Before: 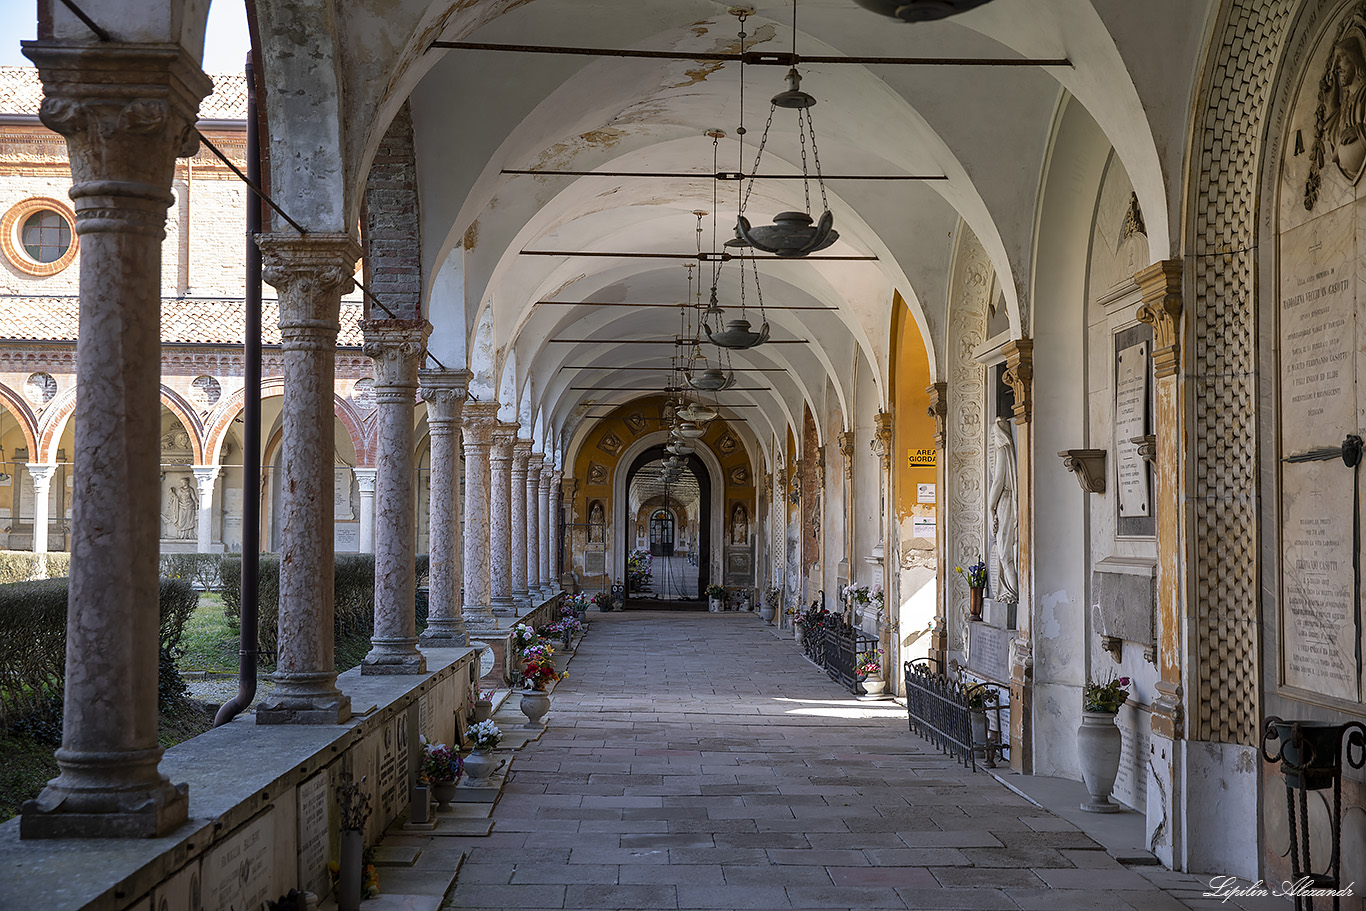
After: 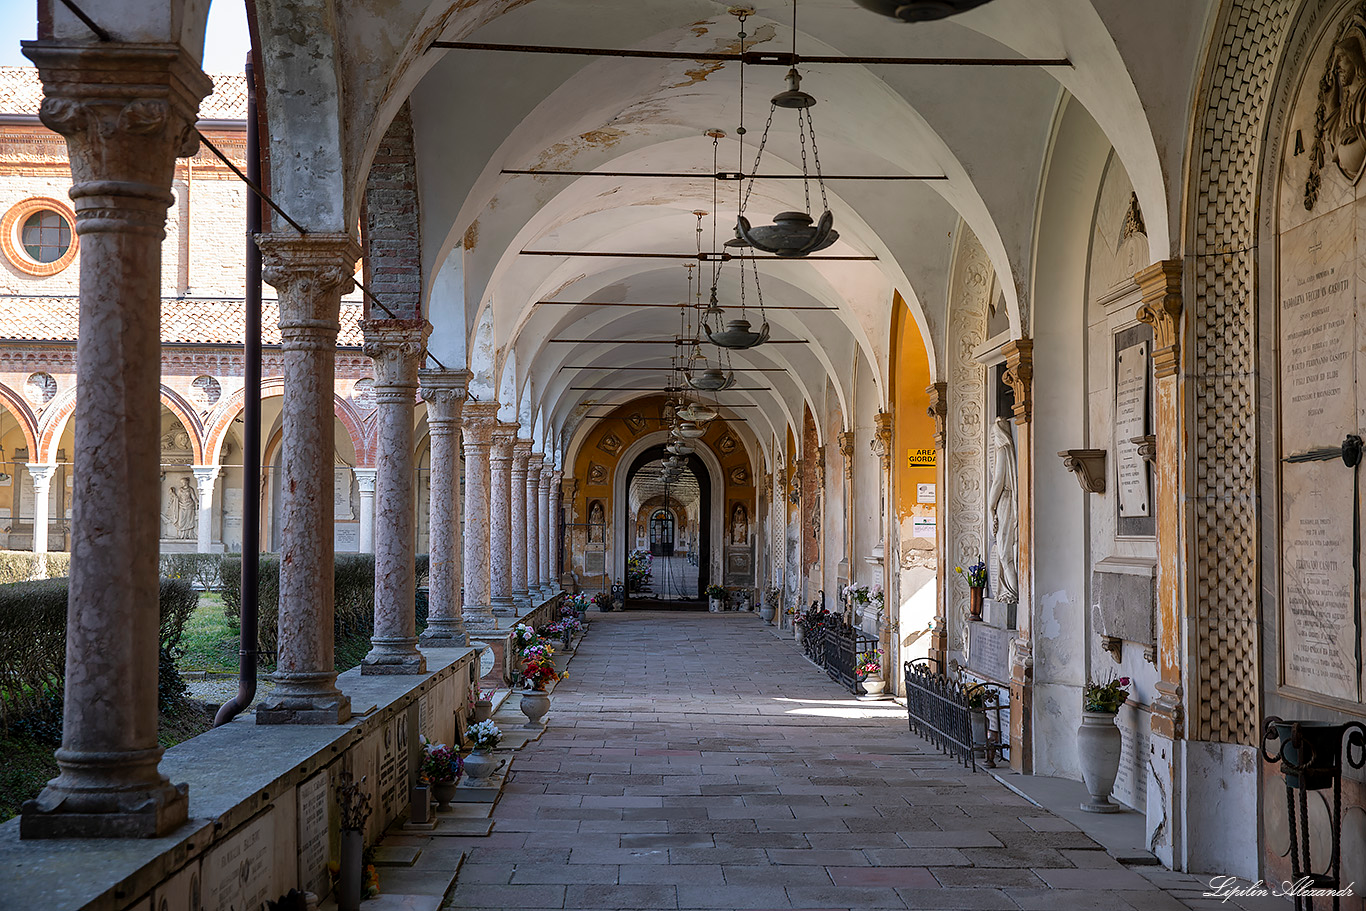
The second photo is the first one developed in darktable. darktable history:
tone equalizer: smoothing diameter 24.9%, edges refinement/feathering 10.72, preserve details guided filter
